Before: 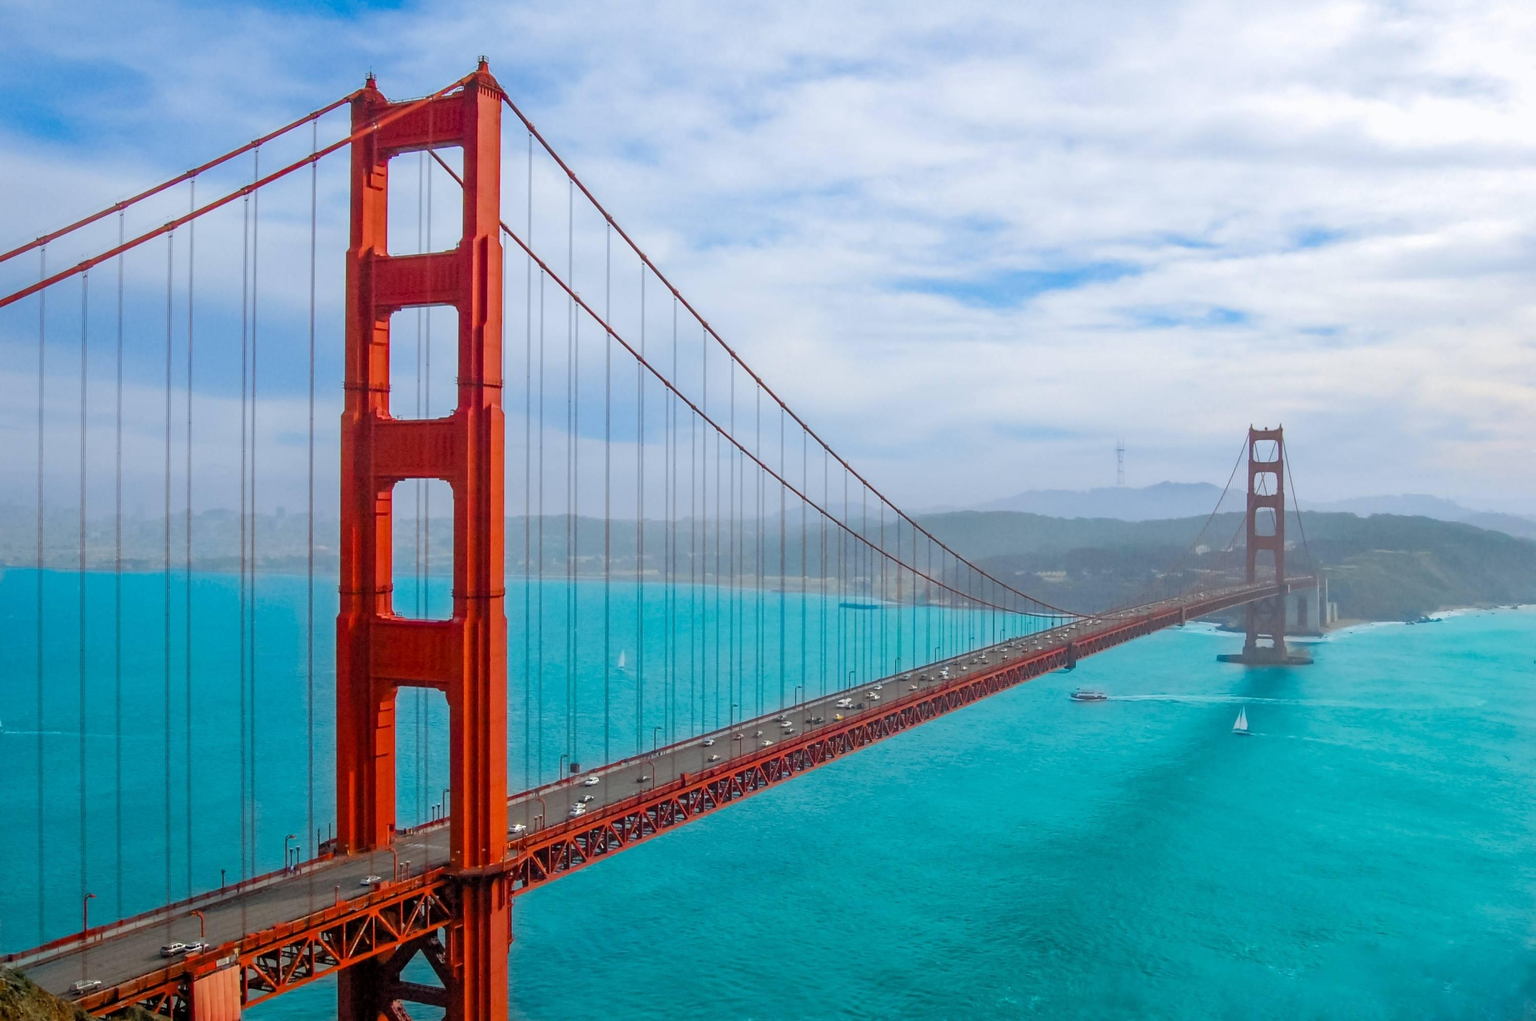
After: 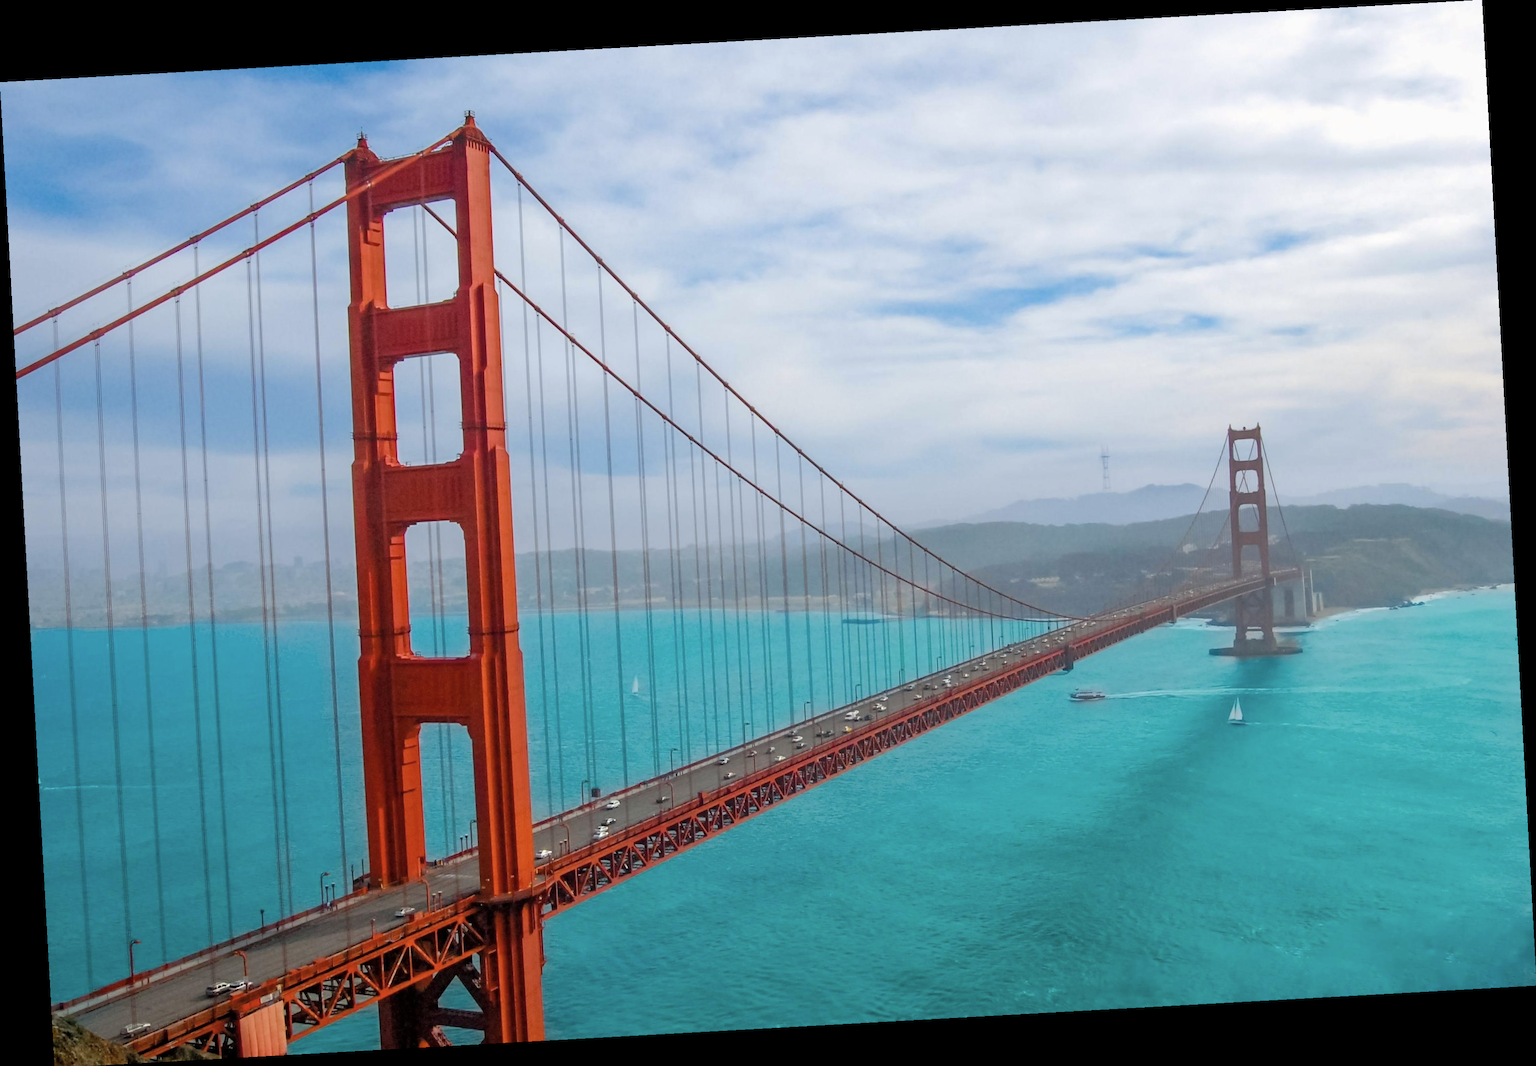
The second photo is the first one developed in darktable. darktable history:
color correction: saturation 0.85
white balance: red 1.009, blue 0.985
rotate and perspective: rotation -3.18°, automatic cropping off
